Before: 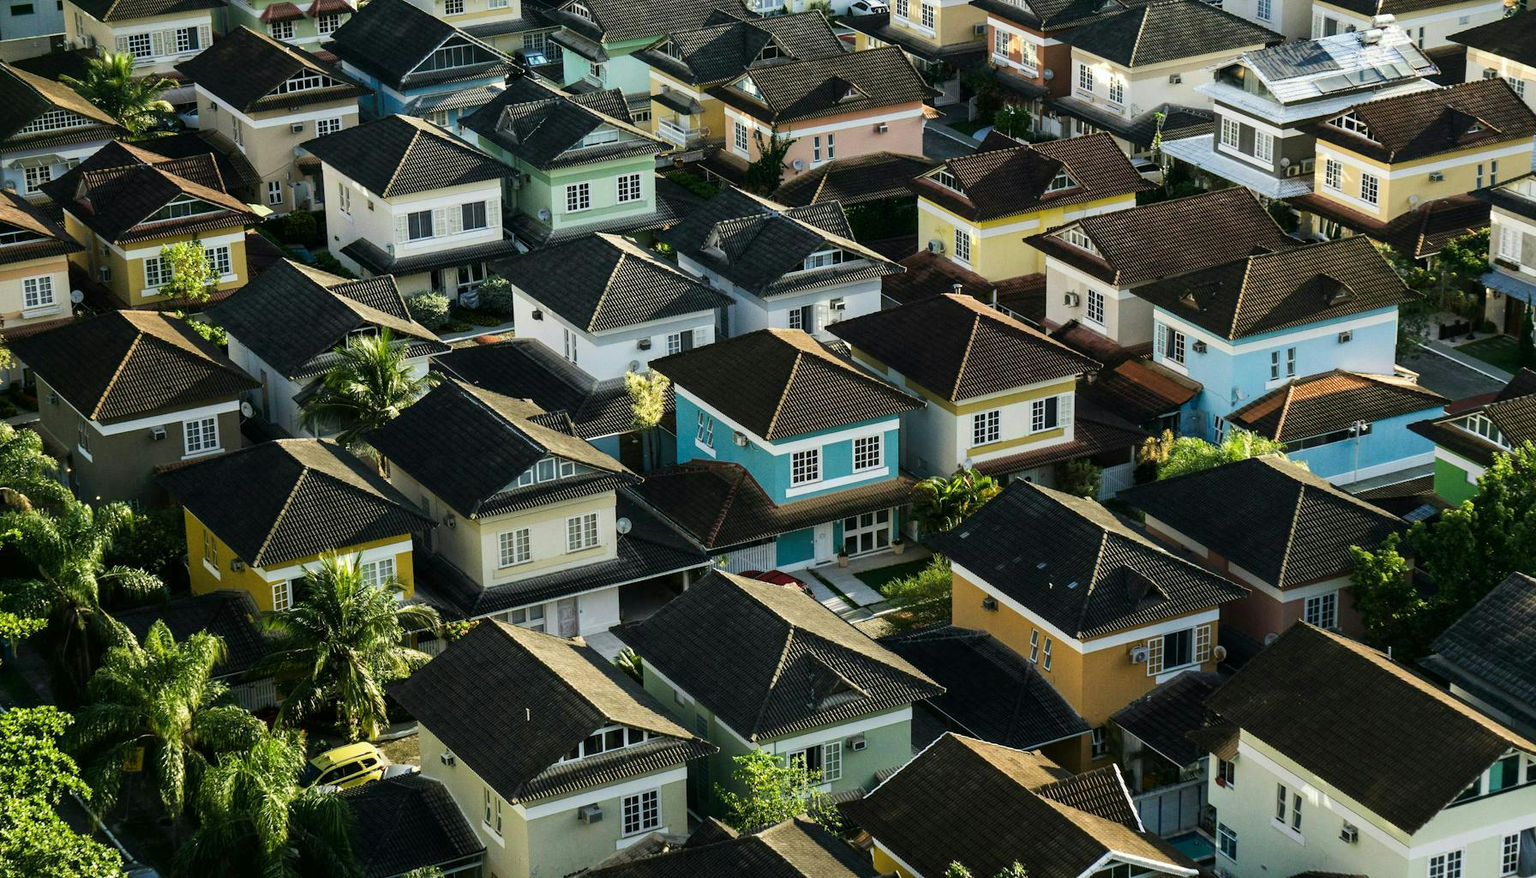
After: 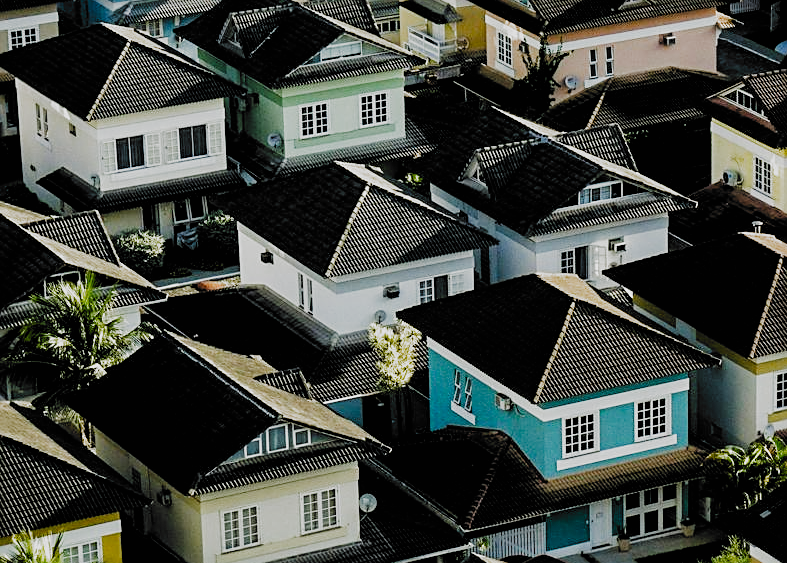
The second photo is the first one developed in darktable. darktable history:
filmic rgb: black relative exposure -5.02 EV, white relative exposure 3.99 EV, hardness 2.89, contrast 1.191, highlights saturation mix -29.46%, add noise in highlights 0.001, preserve chrominance no, color science v3 (2019), use custom middle-gray values true, contrast in highlights soft
crop: left 20.126%, top 10.784%, right 35.923%, bottom 34.214%
sharpen: on, module defaults
